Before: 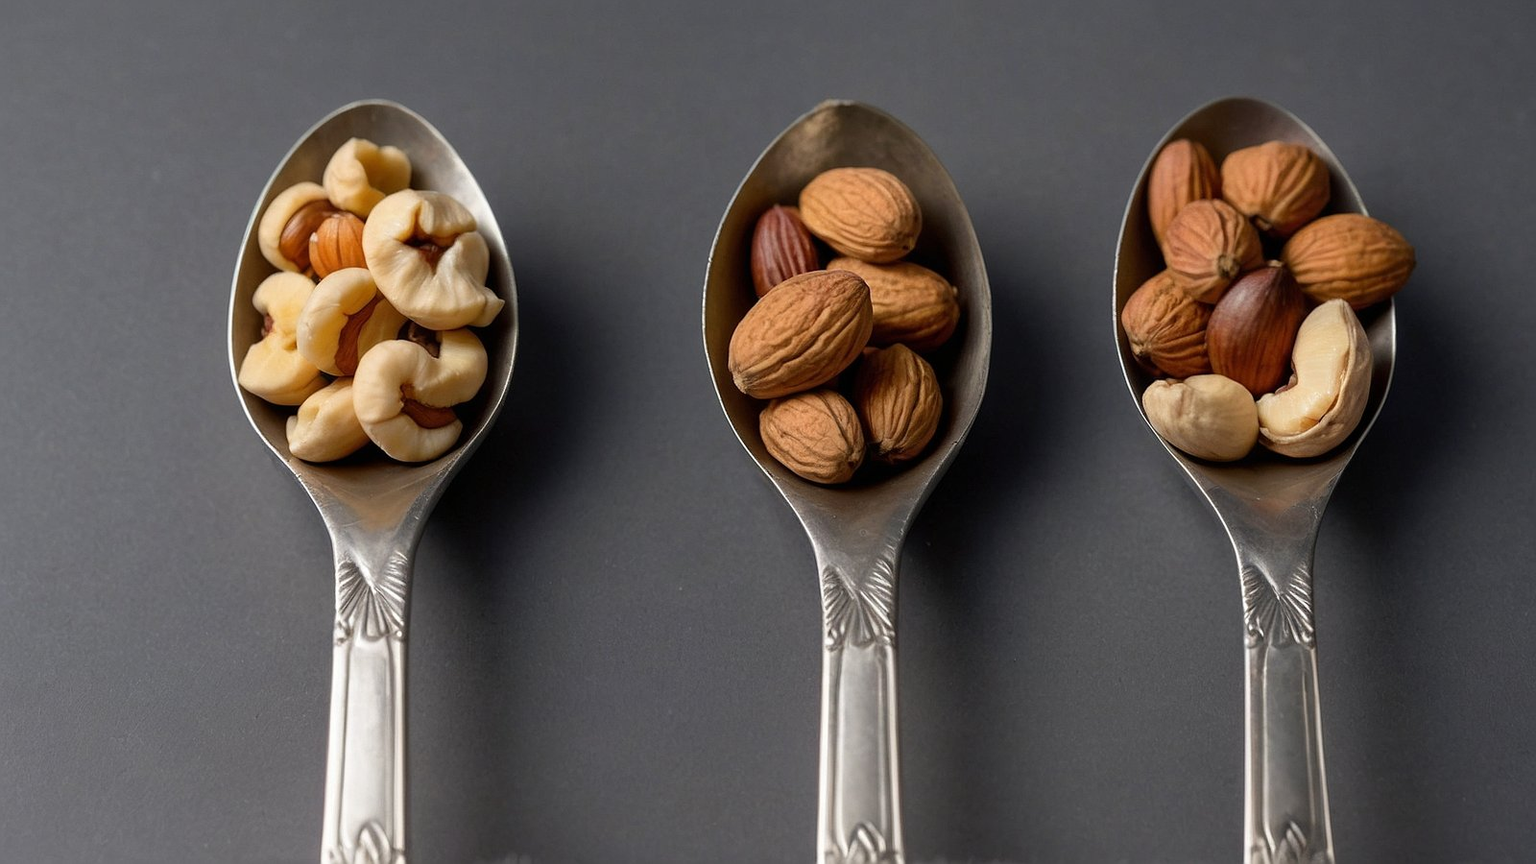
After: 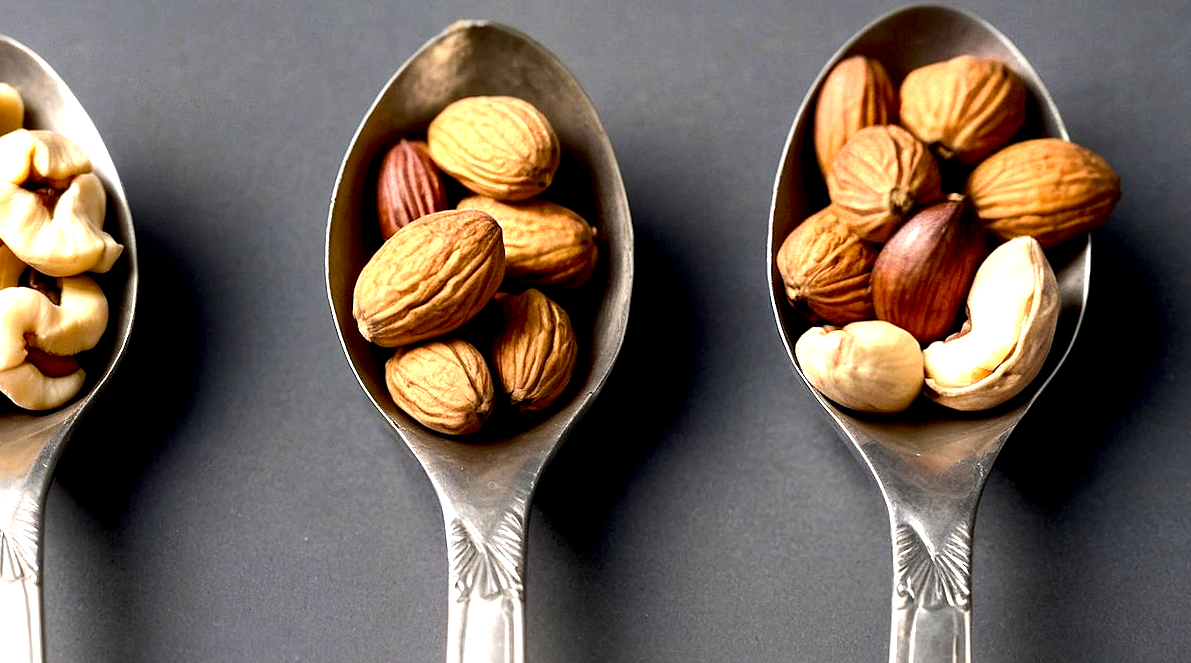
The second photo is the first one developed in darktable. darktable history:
rotate and perspective: rotation 0.062°, lens shift (vertical) 0.115, lens shift (horizontal) -0.133, crop left 0.047, crop right 0.94, crop top 0.061, crop bottom 0.94
exposure: black level correction 0.01, exposure 1 EV, compensate highlight preservation false
crop and rotate: left 20.74%, top 7.912%, right 0.375%, bottom 13.378%
tone equalizer: -8 EV -0.75 EV, -7 EV -0.7 EV, -6 EV -0.6 EV, -5 EV -0.4 EV, -3 EV 0.4 EV, -2 EV 0.6 EV, -1 EV 0.7 EV, +0 EV 0.75 EV, edges refinement/feathering 500, mask exposure compensation -1.57 EV, preserve details no
